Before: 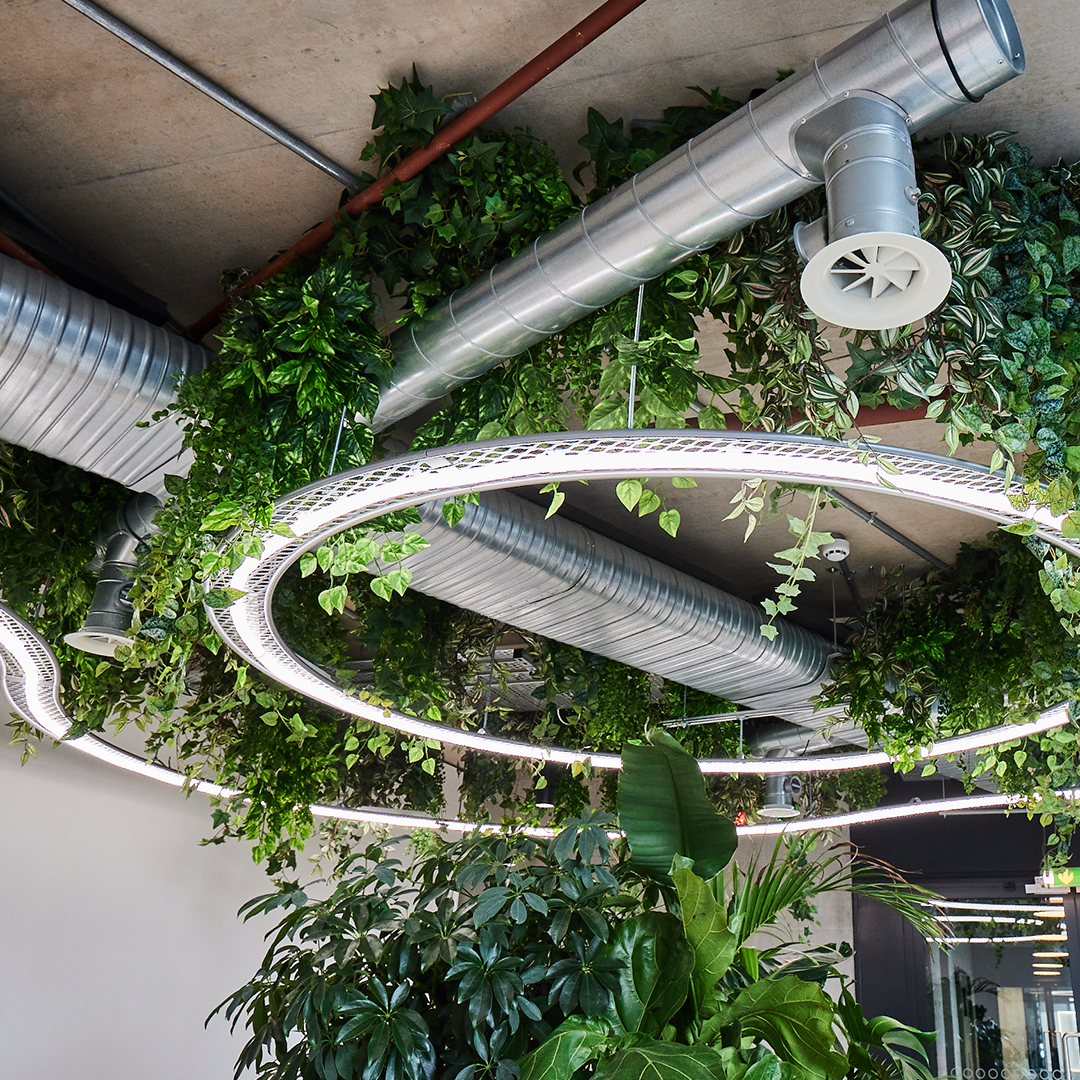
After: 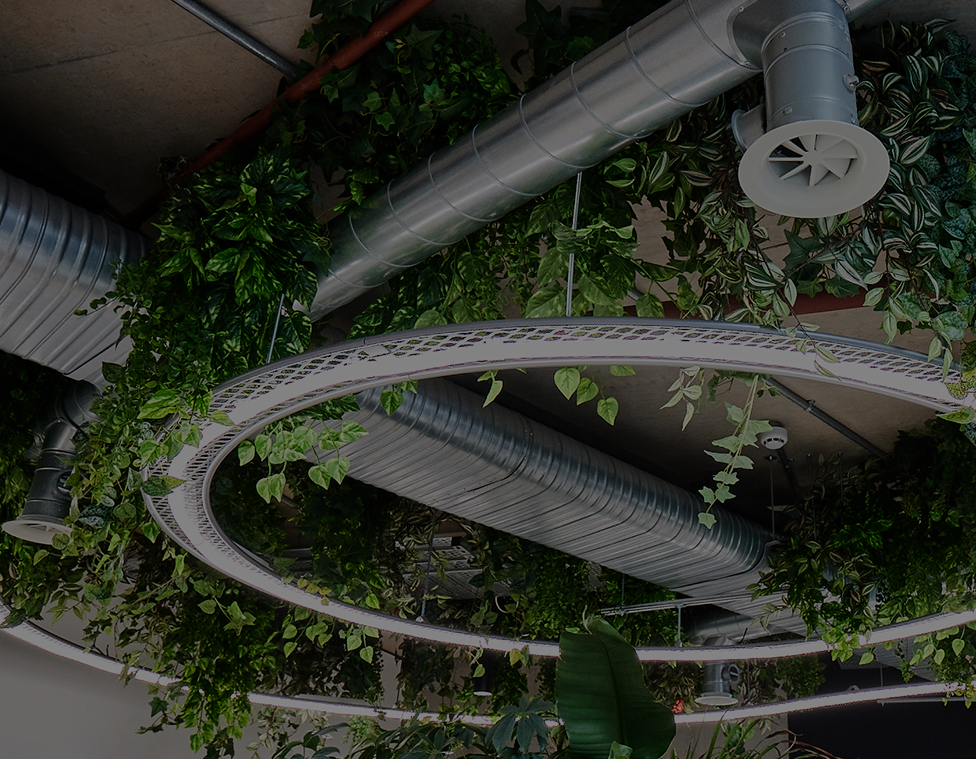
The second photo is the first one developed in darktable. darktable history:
exposure: exposure -2.09 EV, compensate exposure bias true, compensate highlight preservation false
crop: left 5.806%, top 10.385%, right 3.766%, bottom 19.263%
